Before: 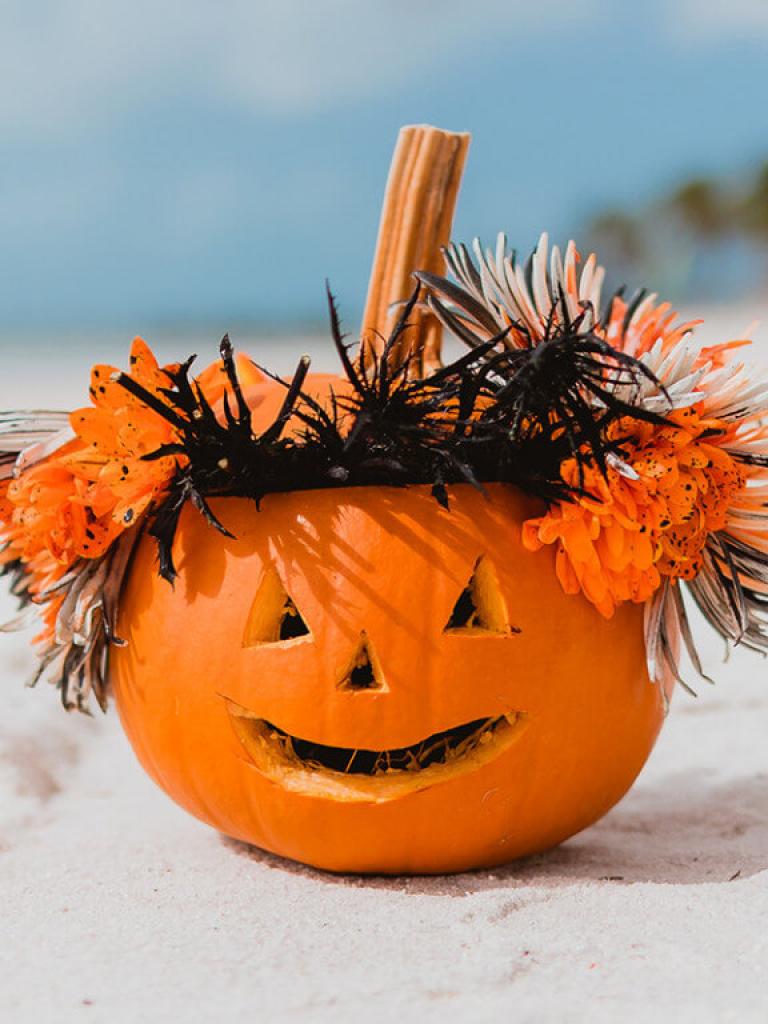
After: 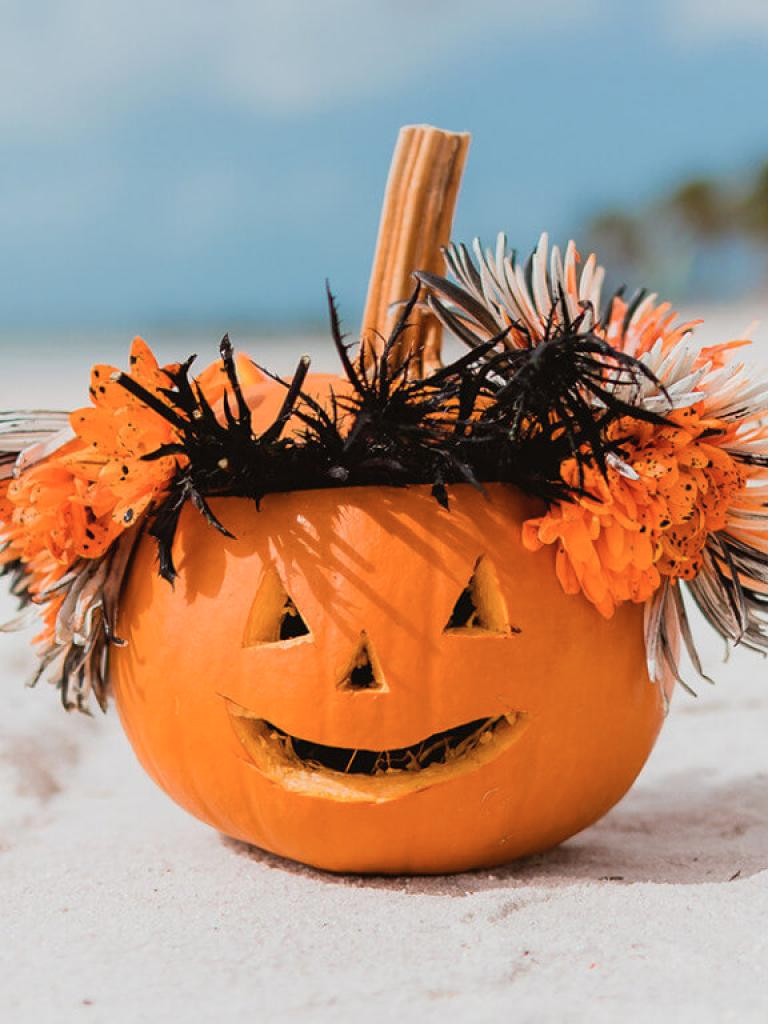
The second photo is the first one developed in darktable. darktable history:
color zones: curves: ch0 [(0, 0.5) (0.143, 0.52) (0.286, 0.5) (0.429, 0.5) (0.571, 0.5) (0.714, 0.5) (0.857, 0.5) (1, 0.5)]; ch1 [(0, 0.489) (0.155, 0.45) (0.286, 0.466) (0.429, 0.5) (0.571, 0.5) (0.714, 0.5) (0.857, 0.5) (1, 0.489)]
